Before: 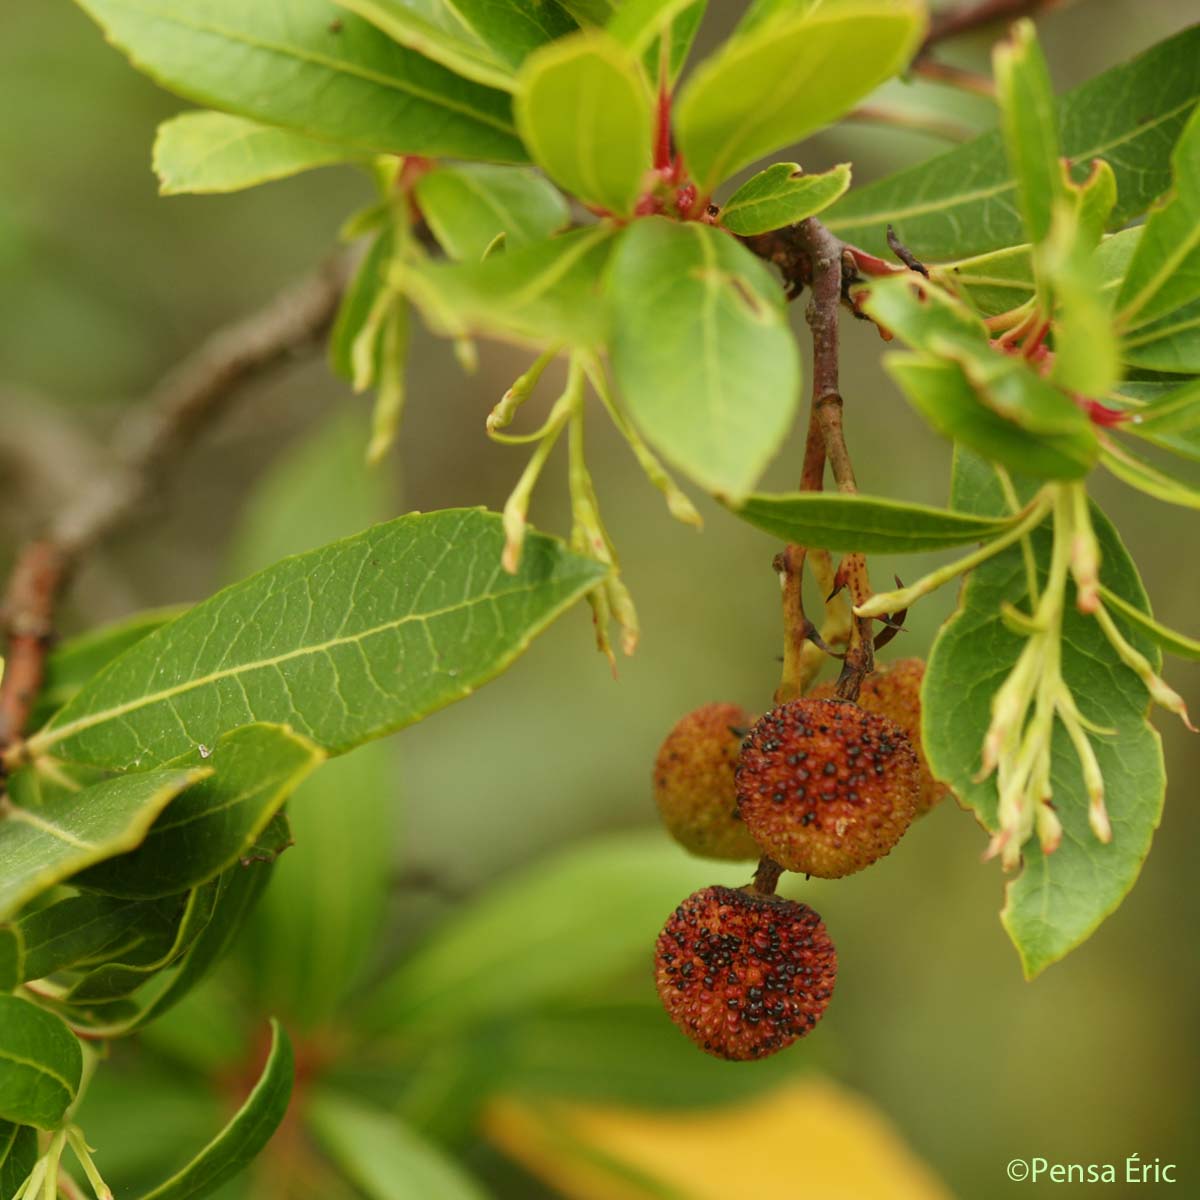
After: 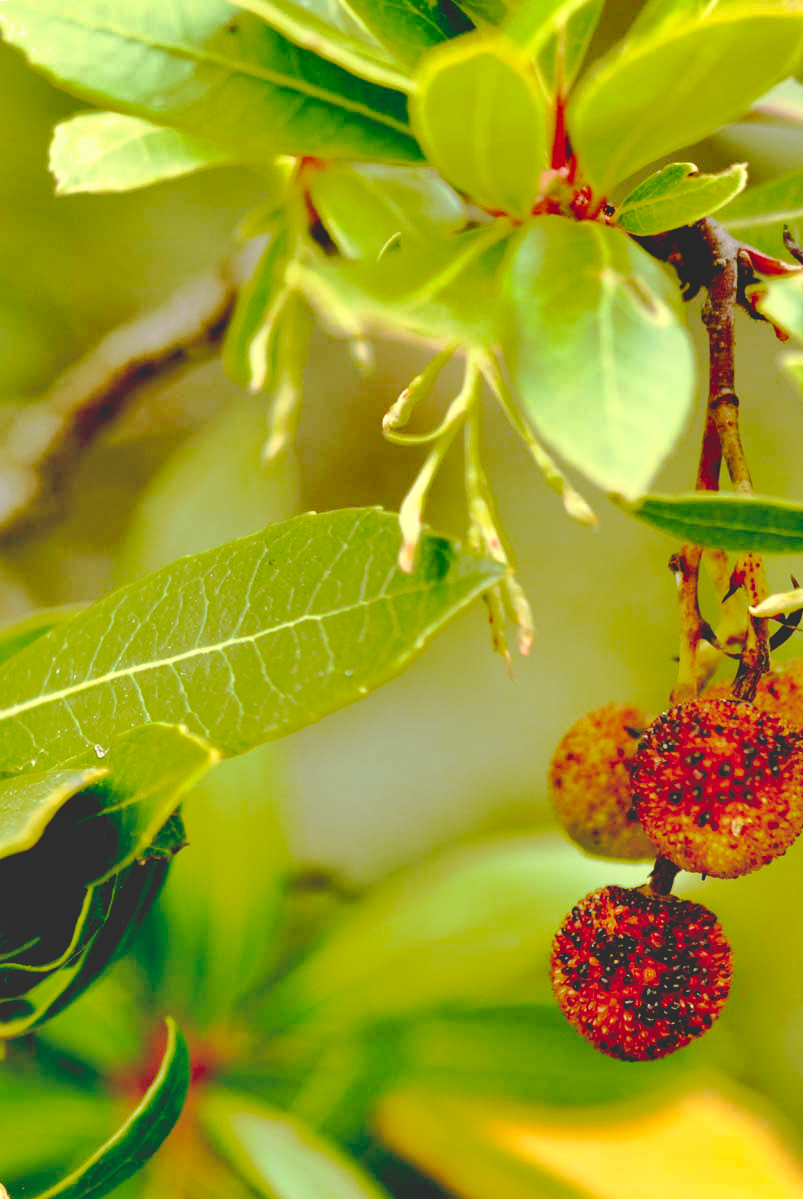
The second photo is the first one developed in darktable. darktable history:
shadows and highlights: low approximation 0.01, soften with gaussian
tone equalizer: edges refinement/feathering 500, mask exposure compensation -1.57 EV, preserve details no
crop and rotate: left 8.731%, right 24.303%
exposure: exposure 0.297 EV, compensate exposure bias true, compensate highlight preservation false
base curve: curves: ch0 [(0.065, 0.026) (0.236, 0.358) (0.53, 0.546) (0.777, 0.841) (0.924, 0.992)], preserve colors none
